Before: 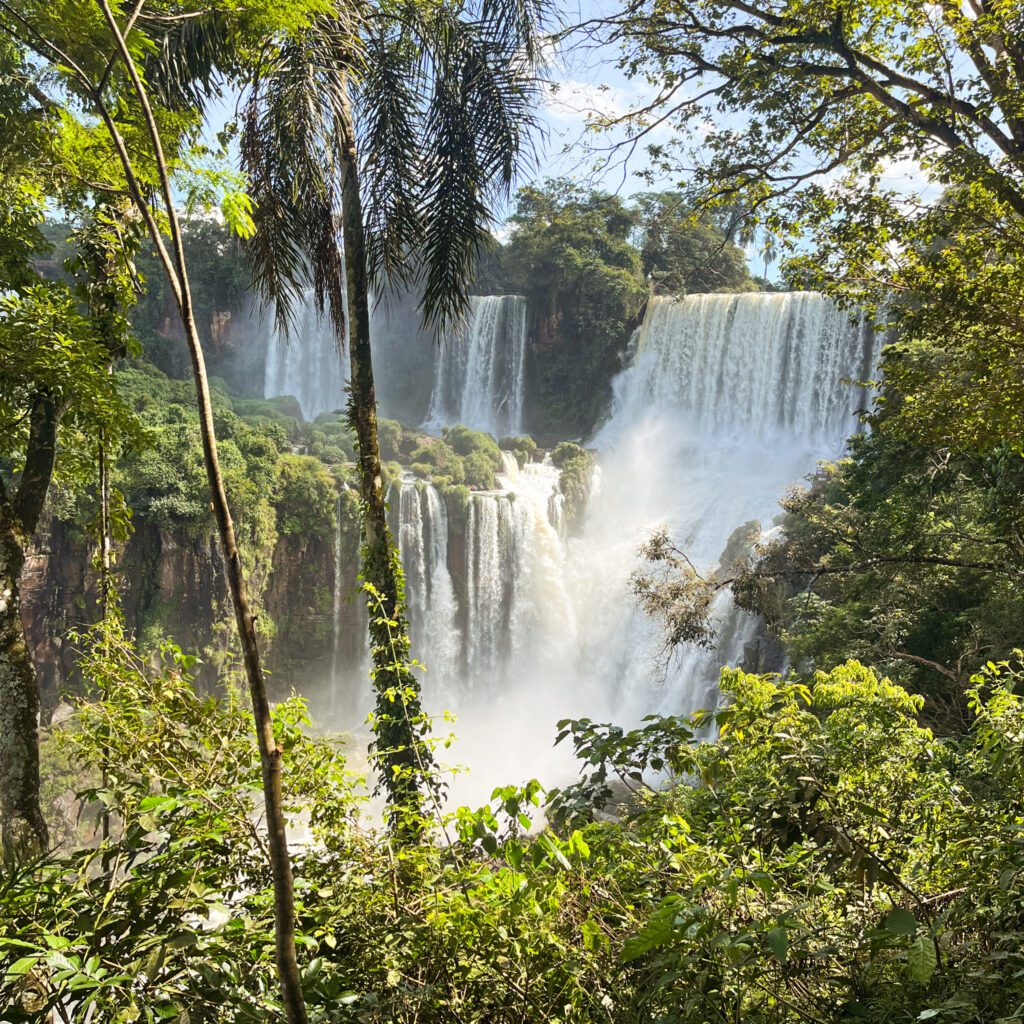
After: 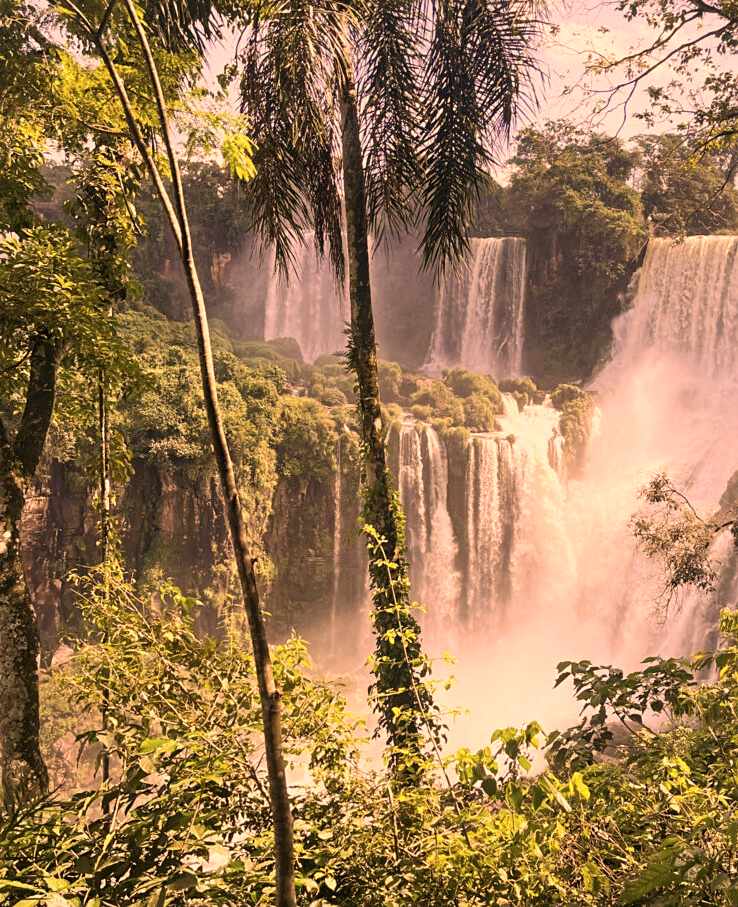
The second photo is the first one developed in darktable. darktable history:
color correction: highlights a* 39.58, highlights b* 39.87, saturation 0.686
sharpen: amount 0.214
crop: top 5.747%, right 27.842%, bottom 5.599%
velvia: on, module defaults
